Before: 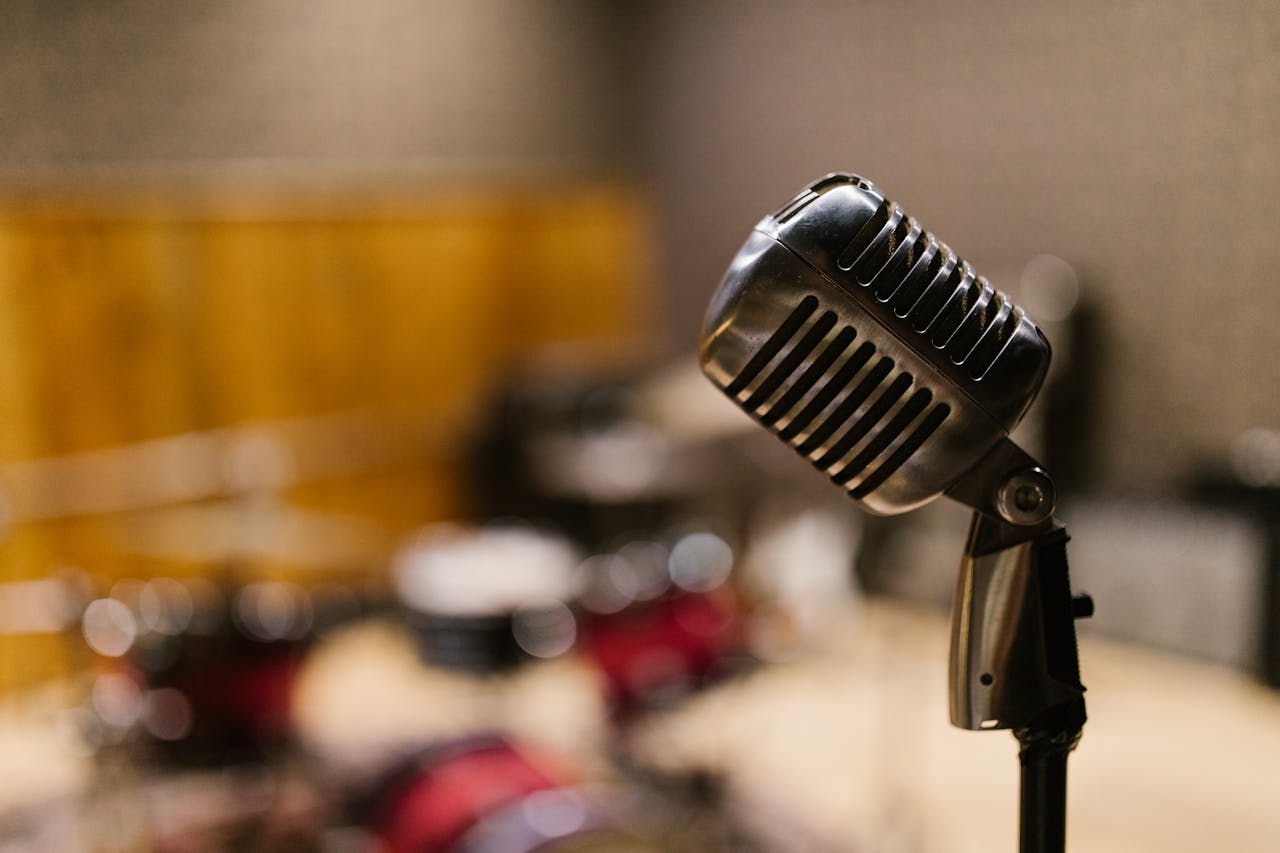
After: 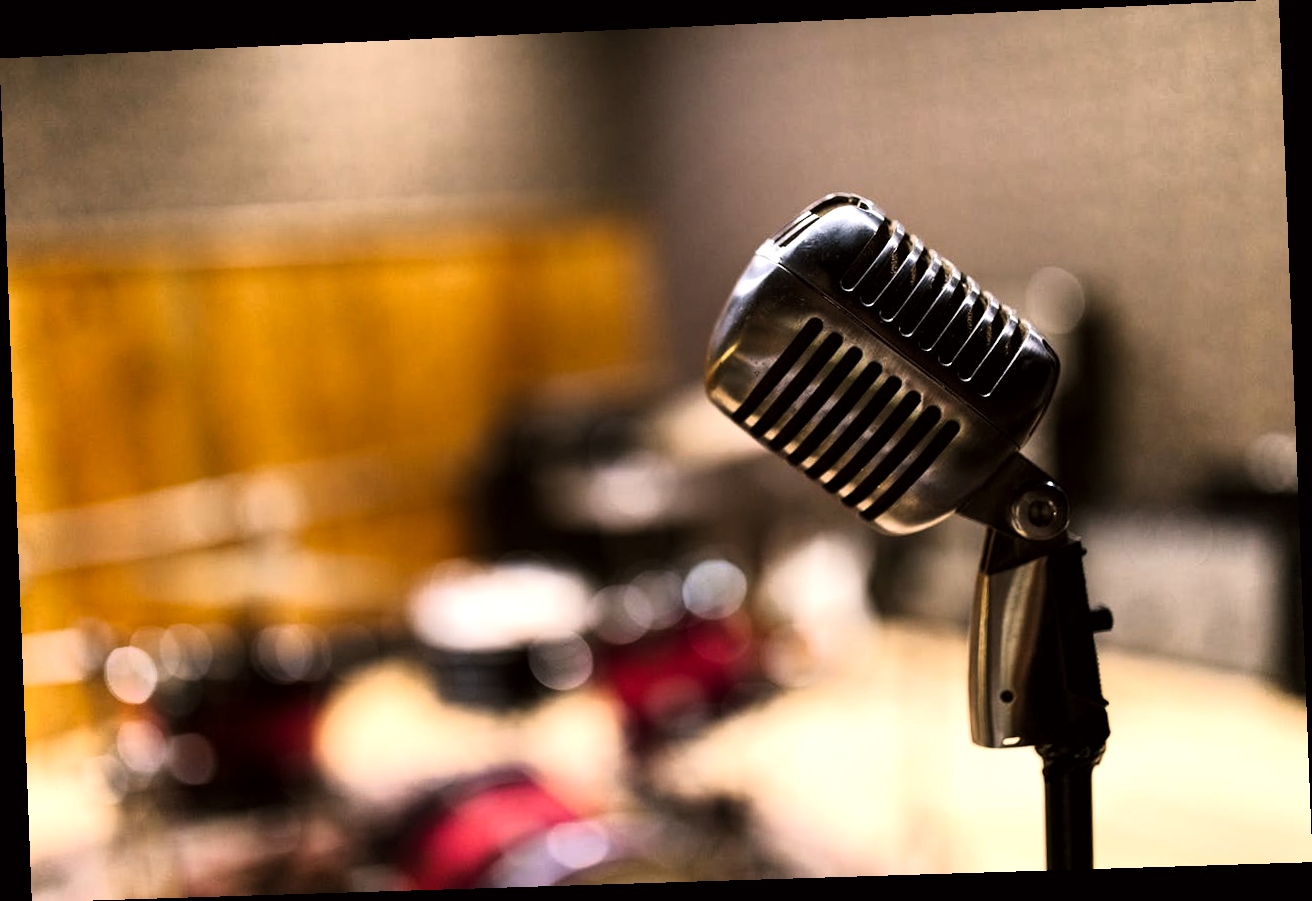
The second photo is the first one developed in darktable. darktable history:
tone curve: curves: ch0 [(0.013, 0) (0.061, 0.068) (0.239, 0.256) (0.502, 0.505) (0.683, 0.676) (0.761, 0.773) (0.858, 0.858) (0.987, 0.945)]; ch1 [(0, 0) (0.172, 0.123) (0.304, 0.267) (0.414, 0.395) (0.472, 0.473) (0.502, 0.508) (0.521, 0.528) (0.583, 0.595) (0.654, 0.673) (0.728, 0.761) (1, 1)]; ch2 [(0, 0) (0.411, 0.424) (0.485, 0.476) (0.502, 0.502) (0.553, 0.557) (0.57, 0.576) (1, 1)], color space Lab, independent channels, preserve colors none
tone equalizer: -8 EV -1.08 EV, -7 EV -1.01 EV, -6 EV -0.867 EV, -5 EV -0.578 EV, -3 EV 0.578 EV, -2 EV 0.867 EV, -1 EV 1.01 EV, +0 EV 1.08 EV, edges refinement/feathering 500, mask exposure compensation -1.57 EV, preserve details no
rotate and perspective: rotation -2.22°, lens shift (horizontal) -0.022, automatic cropping off
